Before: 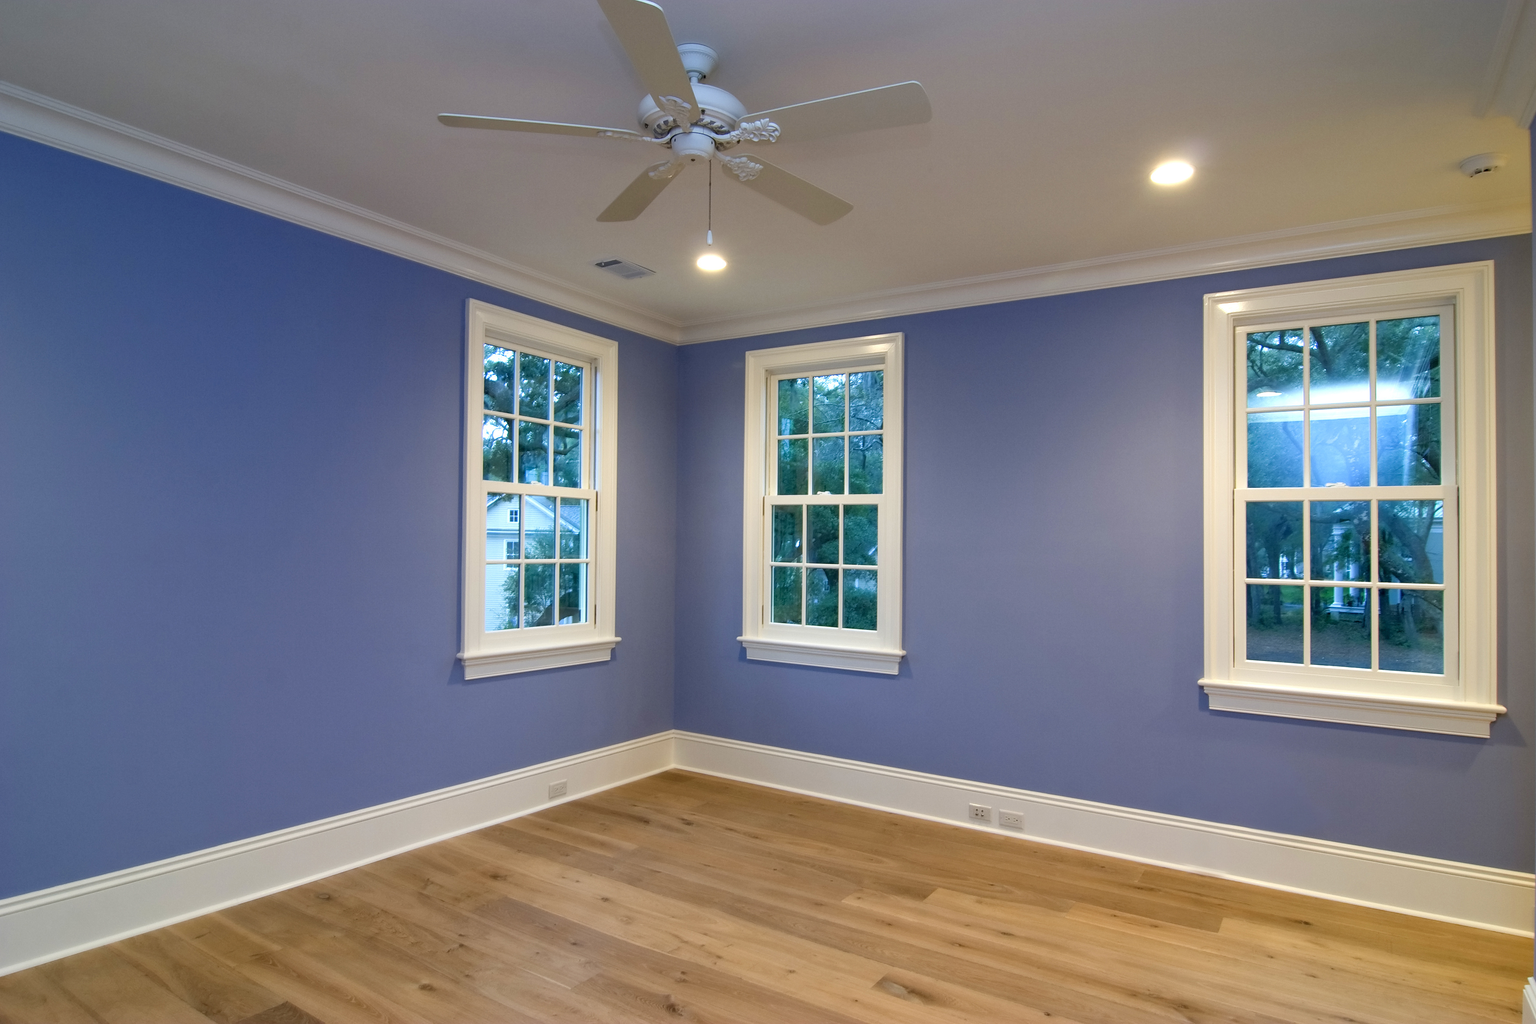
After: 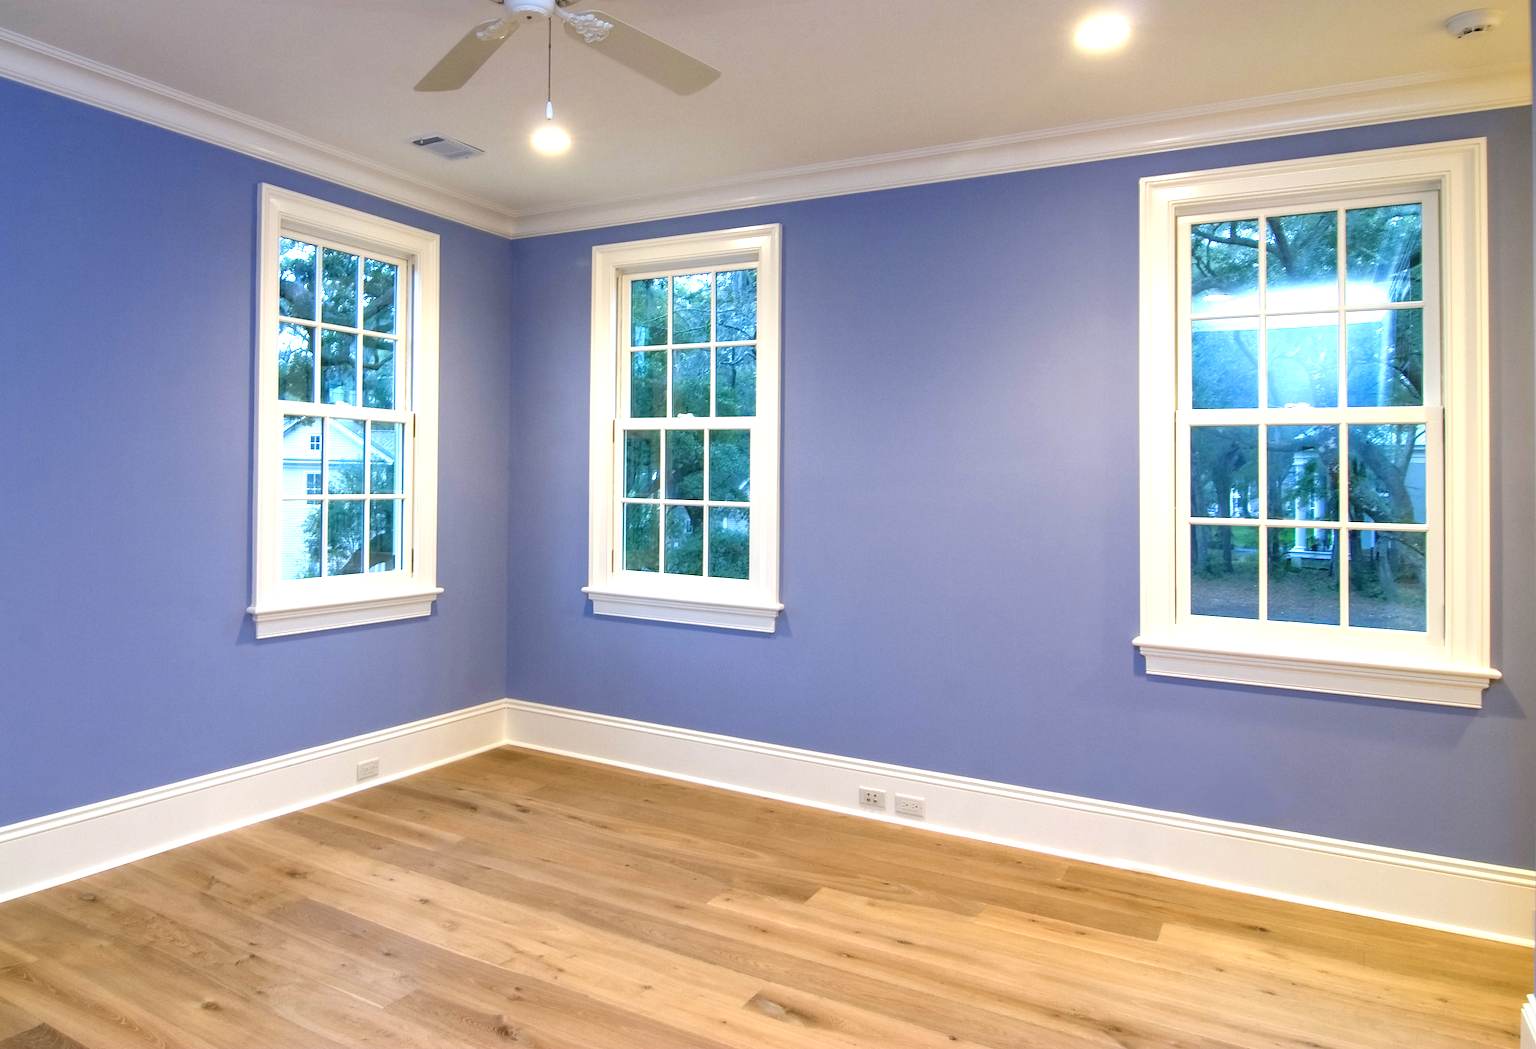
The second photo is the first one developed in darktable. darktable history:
exposure: black level correction 0, exposure 1.45 EV, compensate exposure bias true, compensate highlight preservation false
local contrast: detail 110%
crop: left 16.315%, top 14.246%
white balance: red 1.004, blue 1.024
